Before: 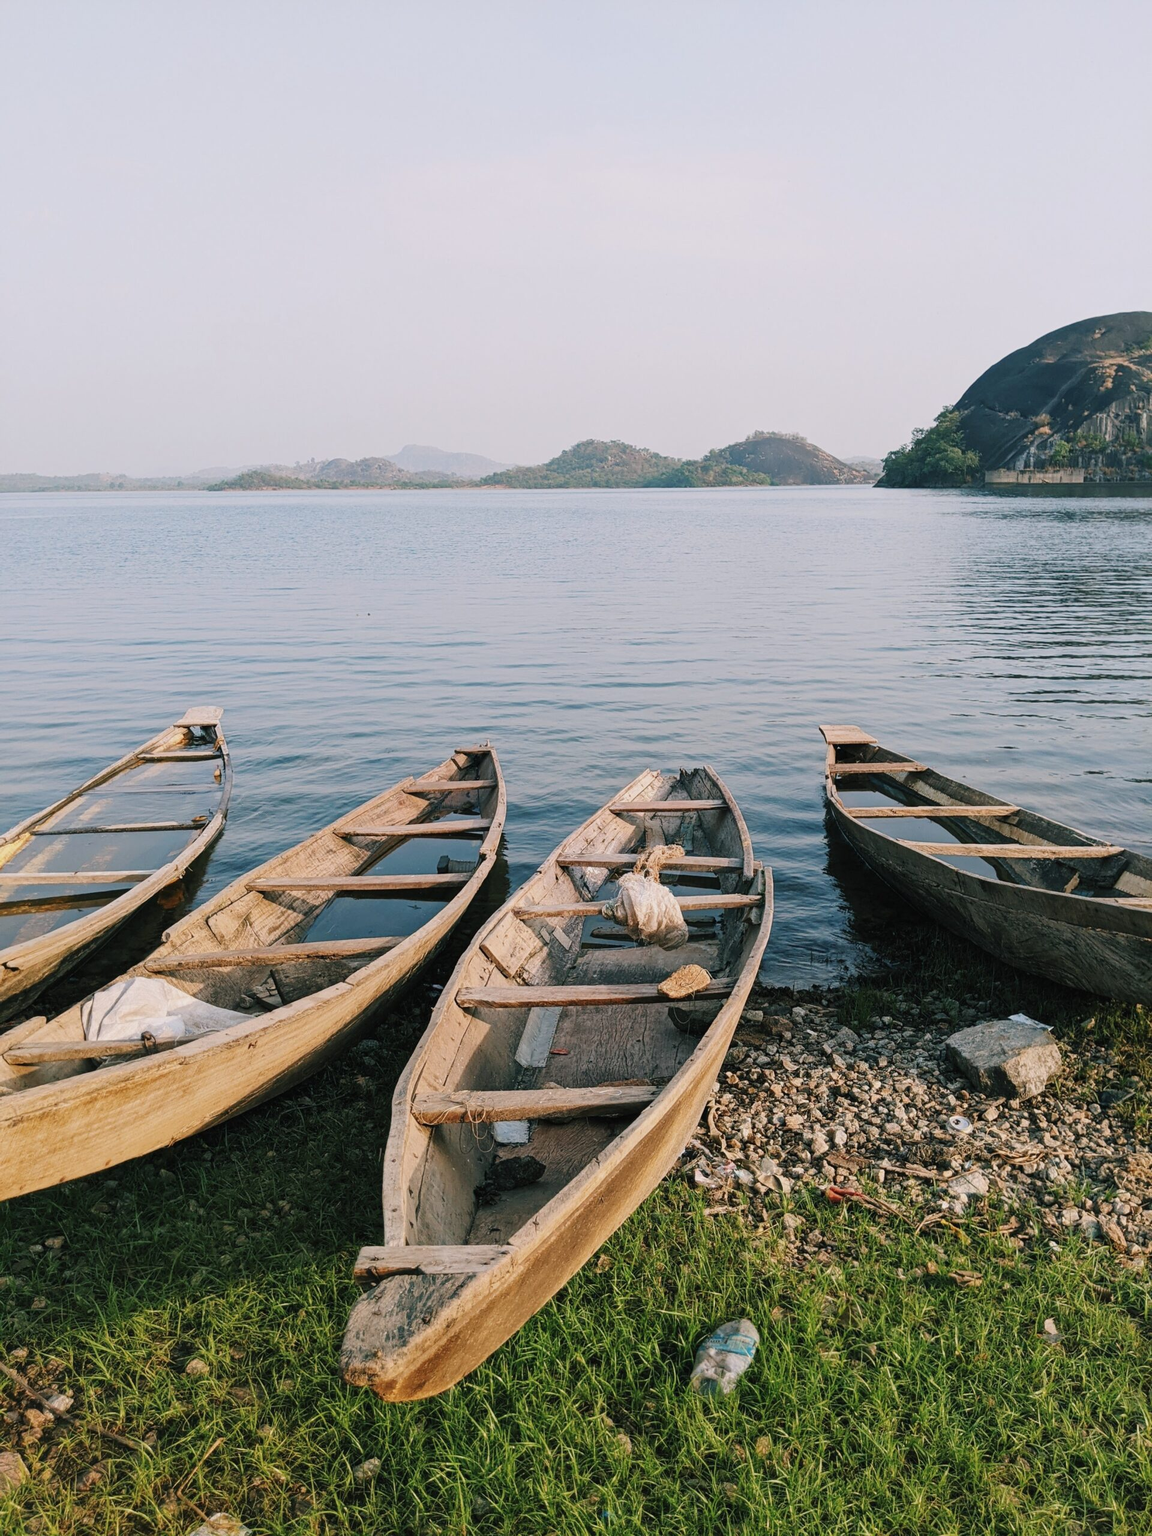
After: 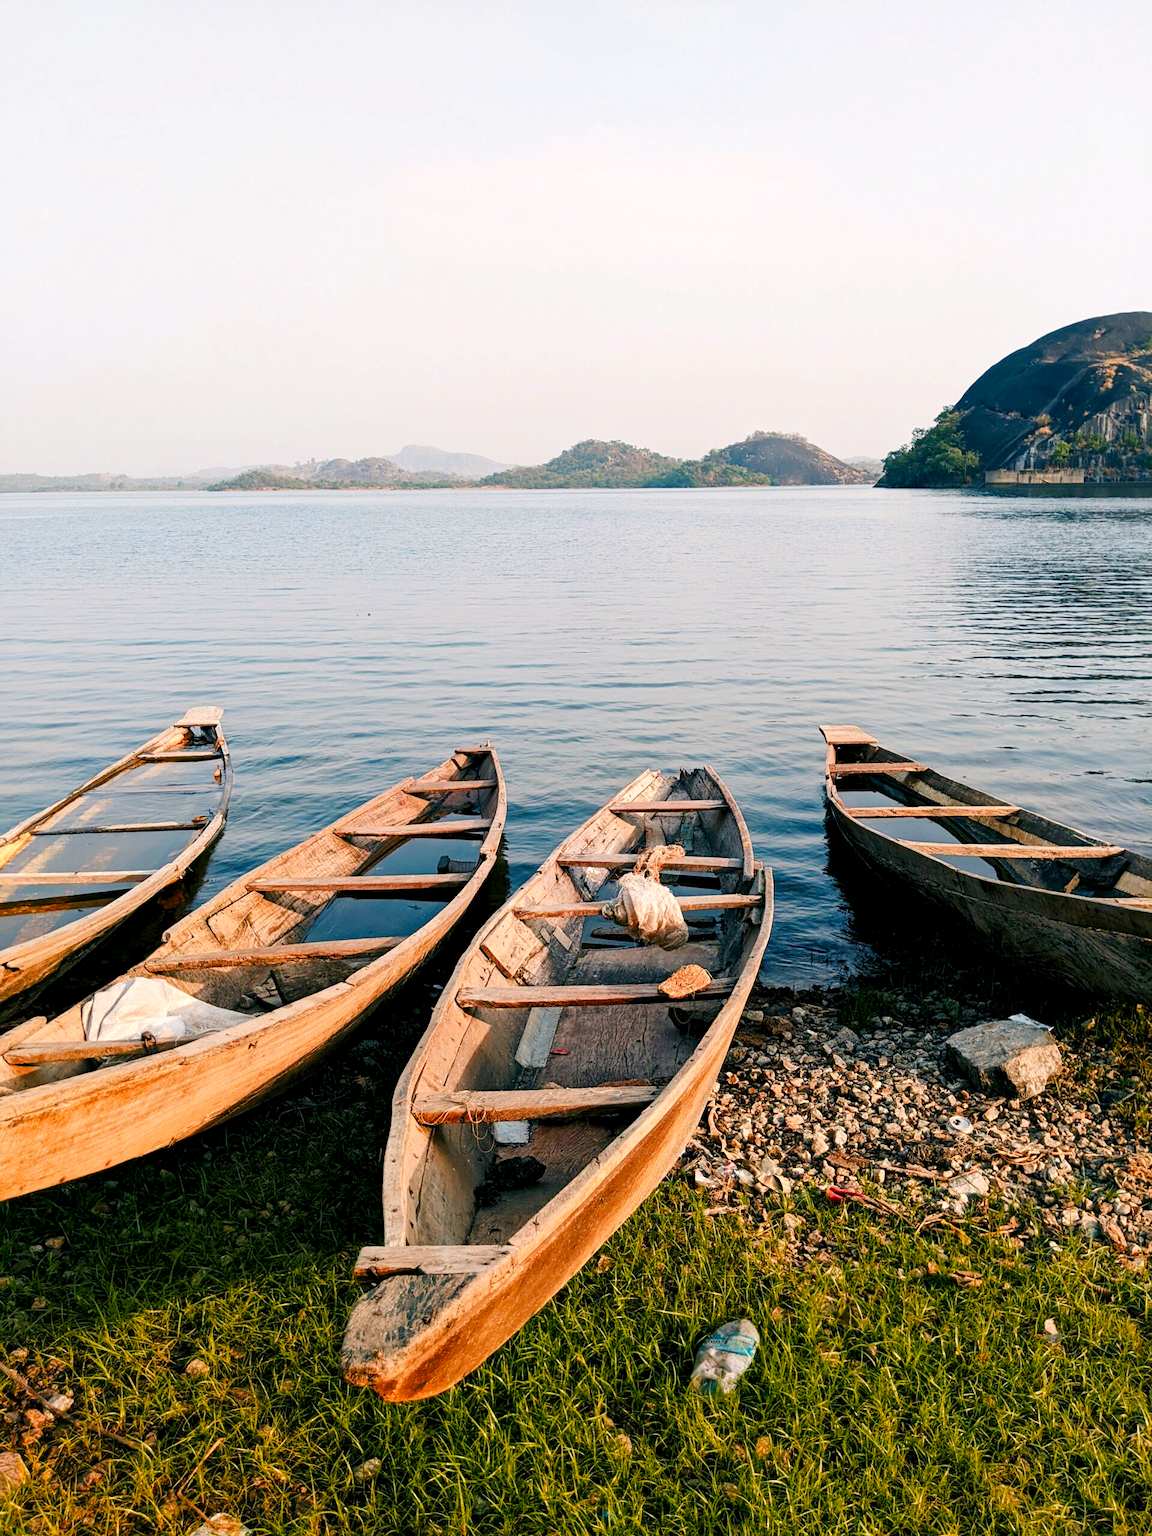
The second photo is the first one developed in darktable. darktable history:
color zones: curves: ch1 [(0.239, 0.552) (0.75, 0.5)]; ch2 [(0.25, 0.462) (0.749, 0.457)], mix 25.94%
color balance rgb: shadows lift › luminance -21.66%, shadows lift › chroma 6.57%, shadows lift › hue 270°, power › chroma 0.68%, power › hue 60°, highlights gain › luminance 6.08%, highlights gain › chroma 1.33%, highlights gain › hue 90°, global offset › luminance -0.87%, perceptual saturation grading › global saturation 26.86%, perceptual saturation grading › highlights -28.39%, perceptual saturation grading › mid-tones 15.22%, perceptual saturation grading › shadows 33.98%, perceptual brilliance grading › highlights 10%, perceptual brilliance grading › mid-tones 5%
